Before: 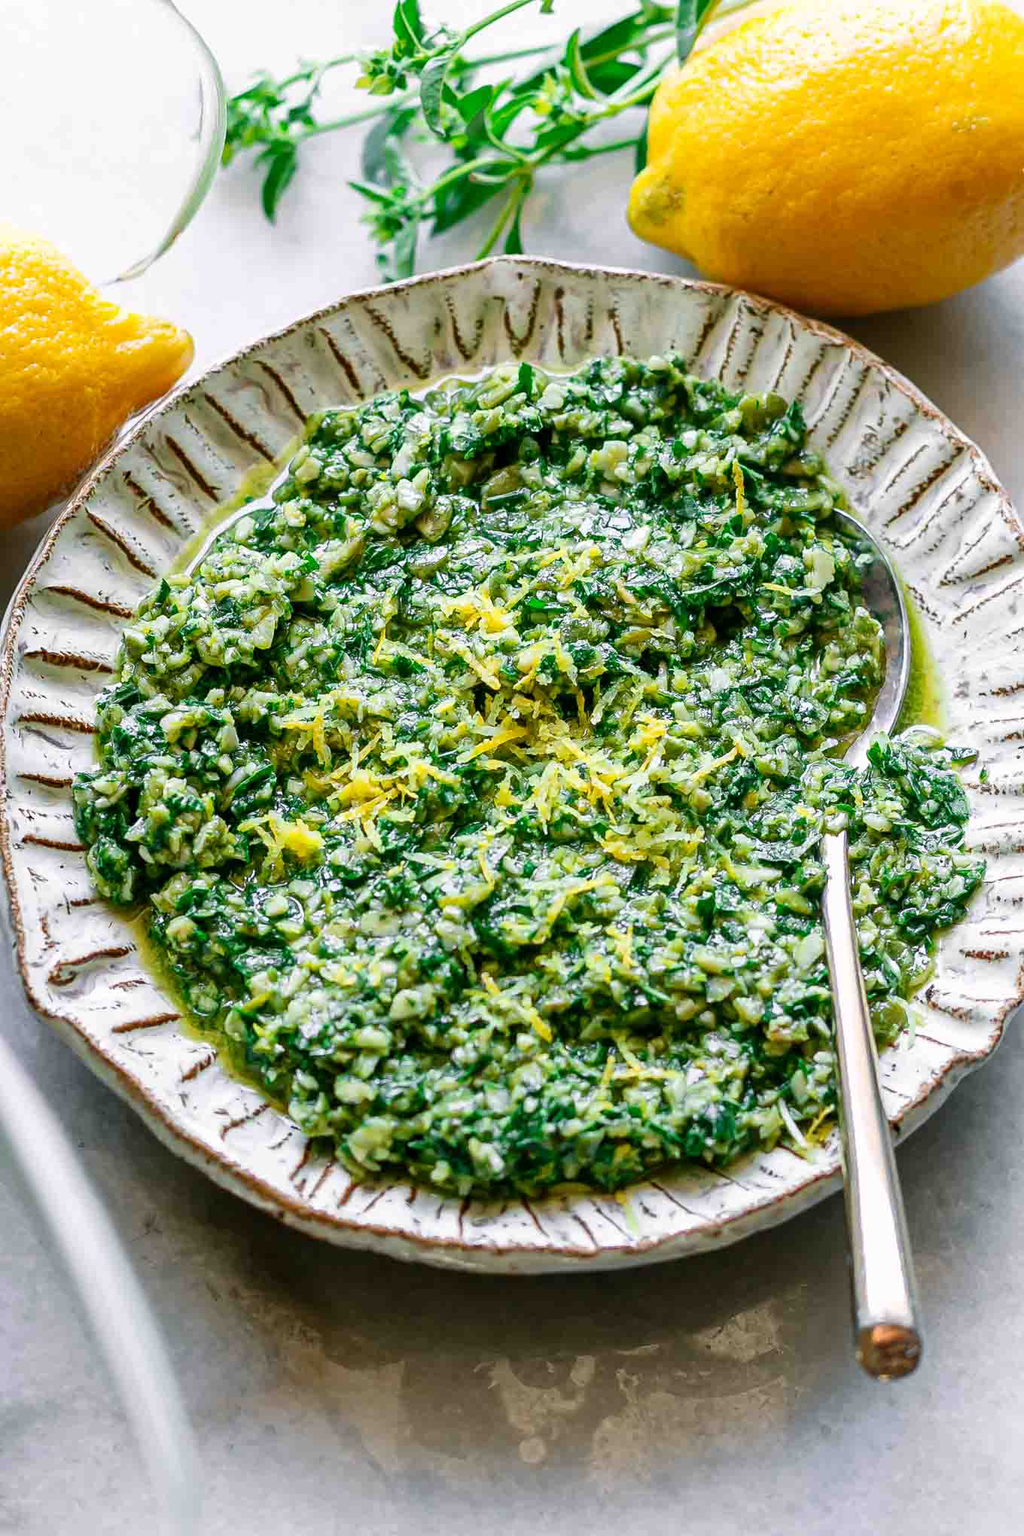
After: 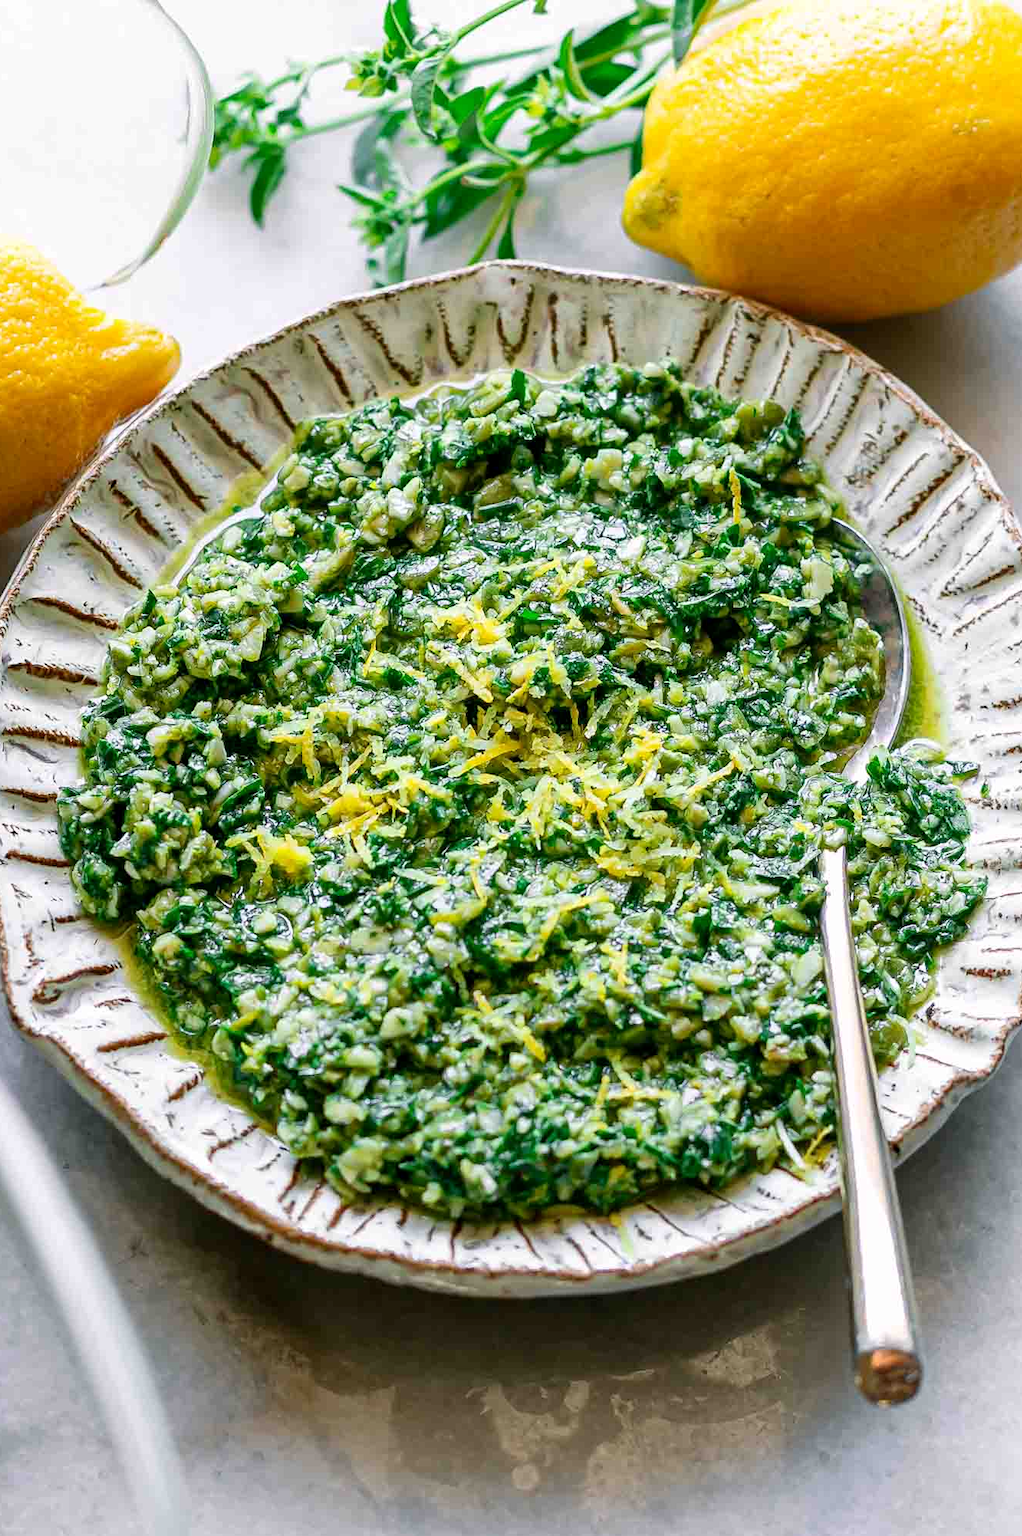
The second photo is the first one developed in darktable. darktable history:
crop: left 1.633%, right 0.282%, bottom 1.808%
exposure: black level correction 0.001, exposure 0.016 EV, compensate highlight preservation false
